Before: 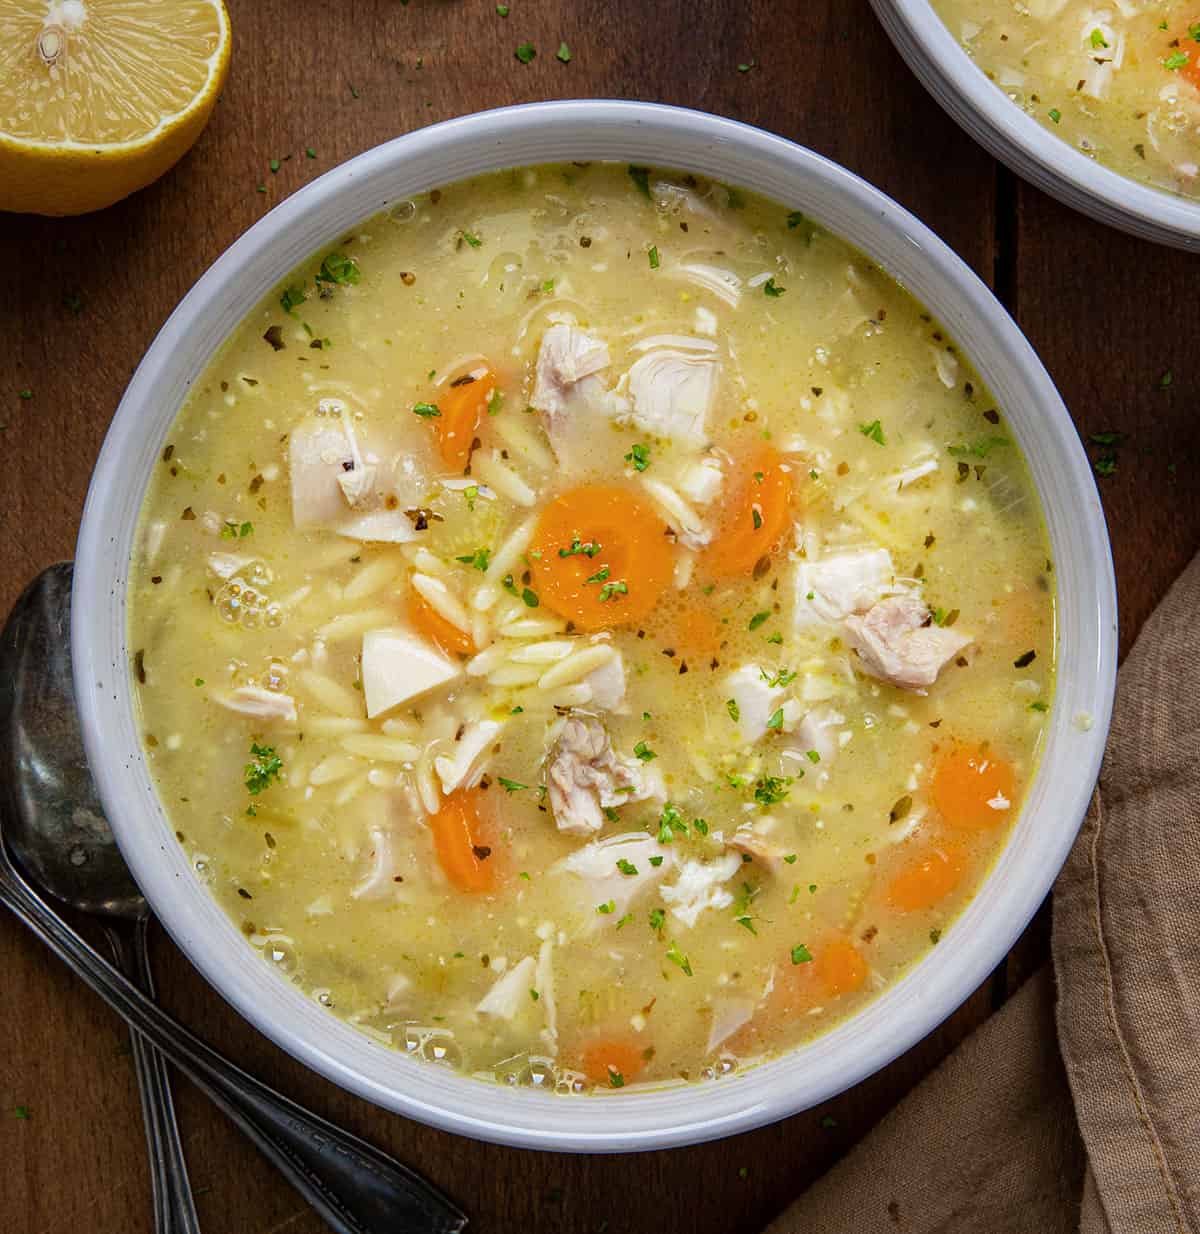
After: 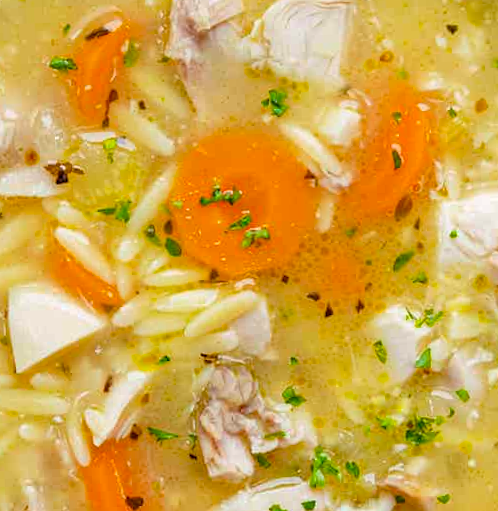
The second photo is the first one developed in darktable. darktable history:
levels: levels [0.016, 0.5, 0.996]
crop: left 30%, top 30%, right 30%, bottom 30%
rotate and perspective: rotation -2.22°, lens shift (horizontal) -0.022, automatic cropping off
haze removal: compatibility mode true, adaptive false
